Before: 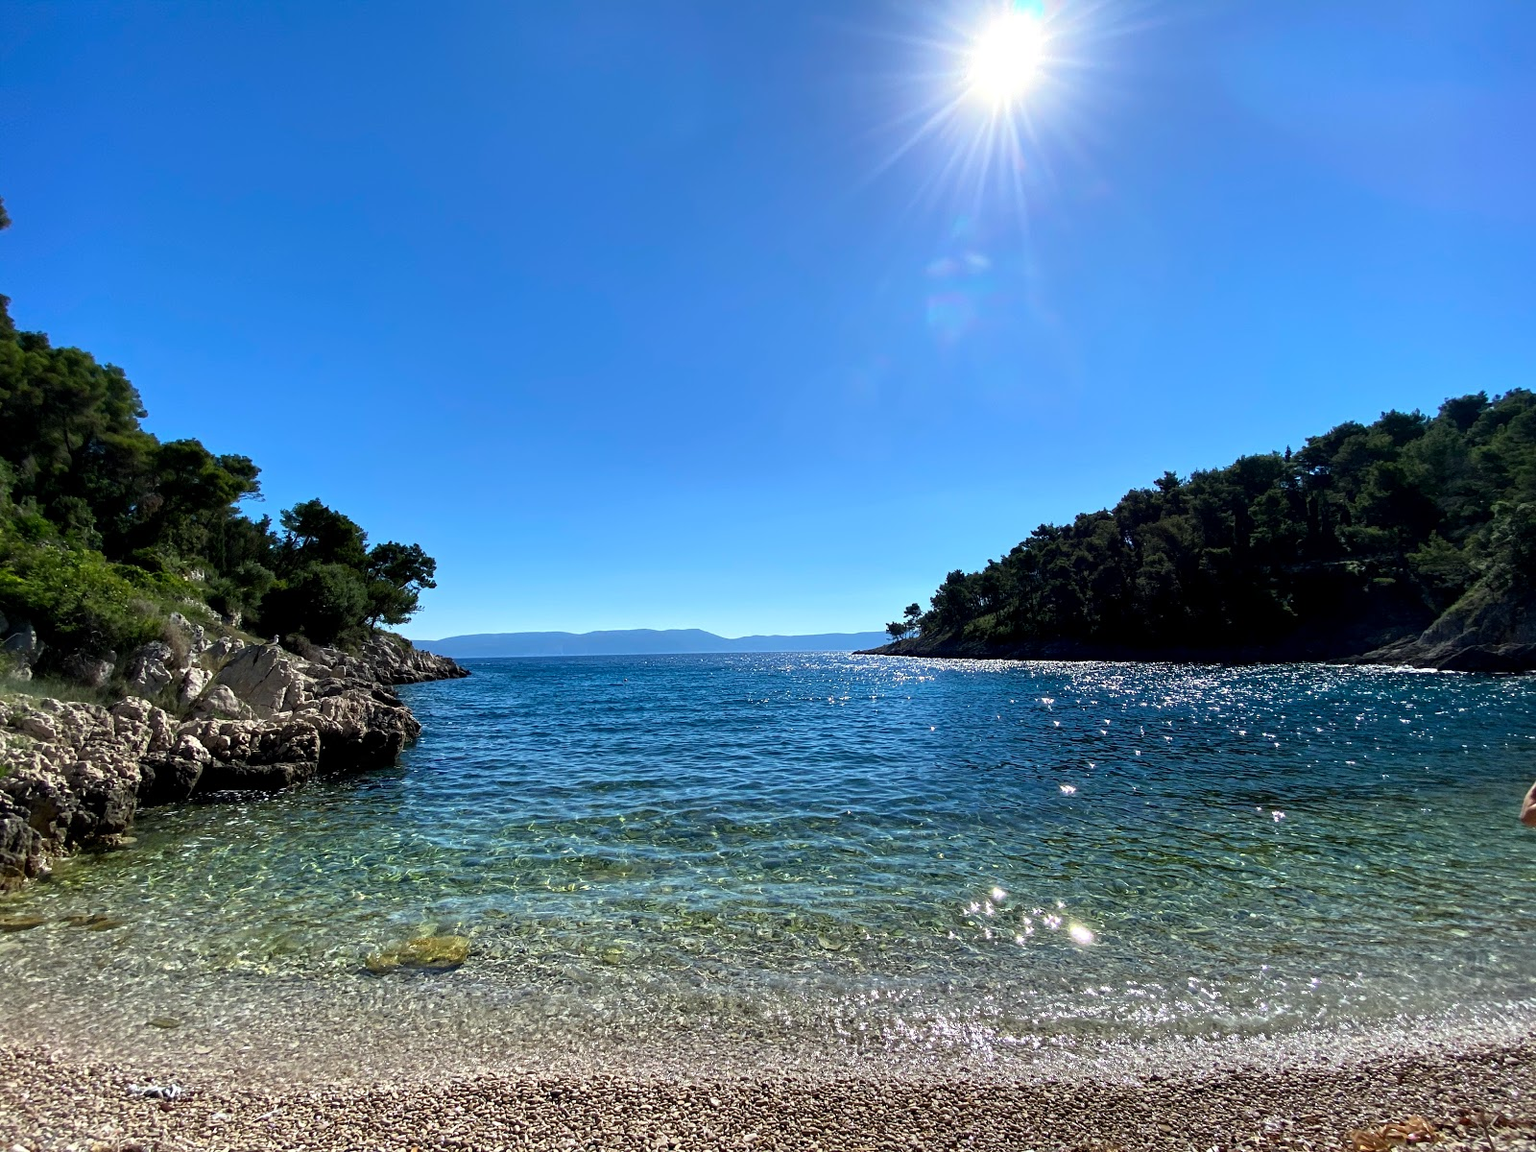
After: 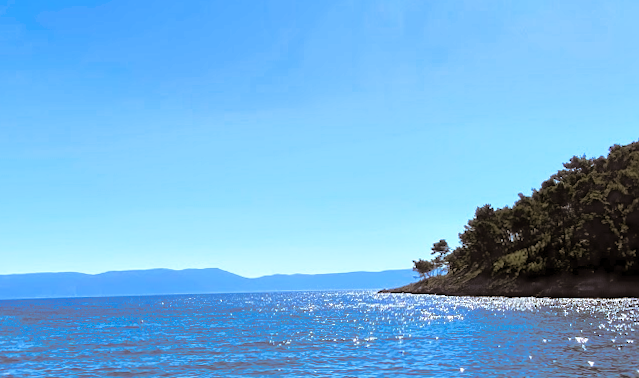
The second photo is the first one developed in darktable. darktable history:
levels: levels [0, 0.43, 0.984]
split-toning: shadows › hue 37.98°, highlights › hue 185.58°, balance -55.261
white balance: red 0.983, blue 1.036
crop: left 31.751%, top 32.172%, right 27.8%, bottom 35.83%
rotate and perspective: rotation -0.45°, automatic cropping original format, crop left 0.008, crop right 0.992, crop top 0.012, crop bottom 0.988
